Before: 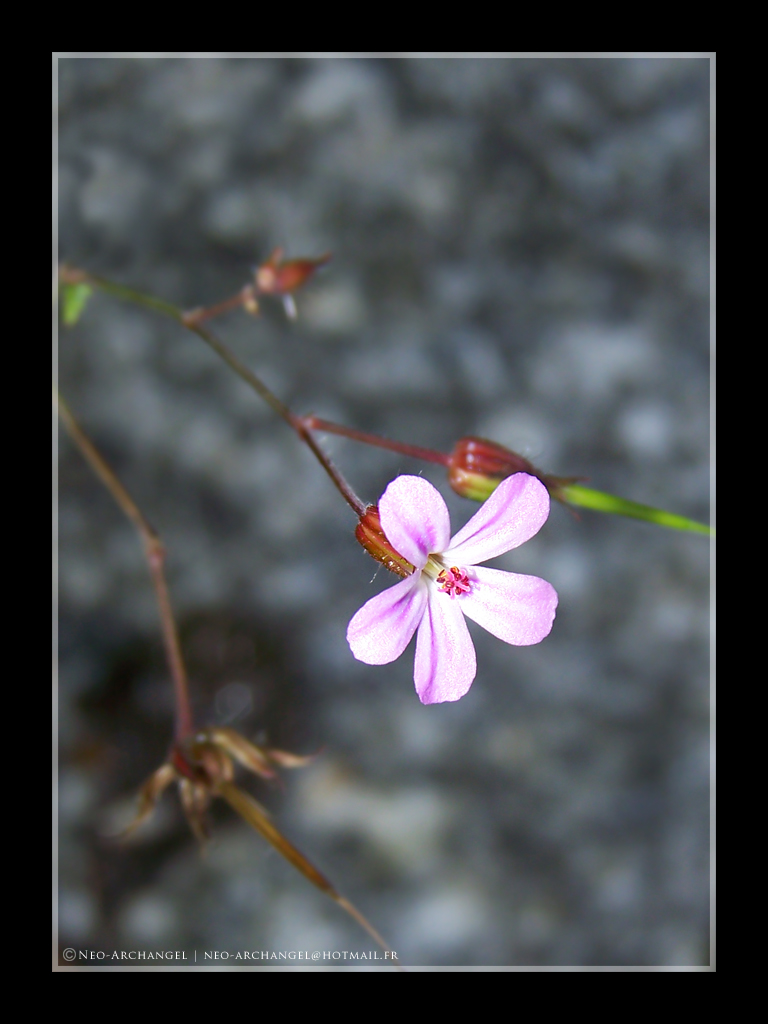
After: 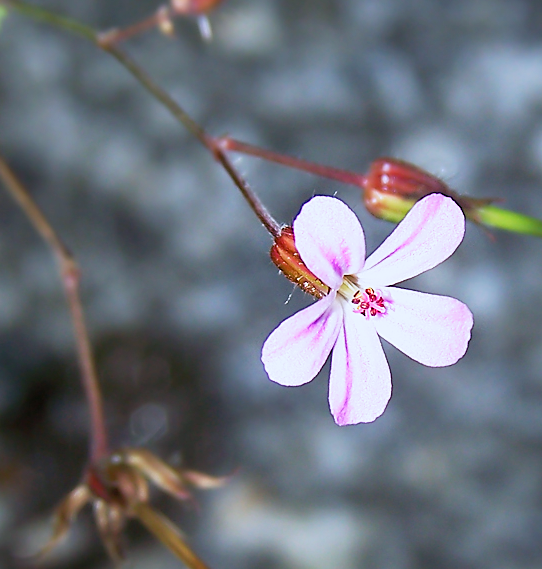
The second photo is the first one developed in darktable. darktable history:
color correction: highlights a* -0.769, highlights b* -9.2
sharpen: radius 1.378, amount 1.253, threshold 0.849
base curve: curves: ch0 [(0, 0) (0.088, 0.125) (0.176, 0.251) (0.354, 0.501) (0.613, 0.749) (1, 0.877)], preserve colors none
levels: black 0.014%, levels [0.016, 0.5, 0.996]
crop: left 11.076%, top 27.27%, right 18.311%, bottom 17.106%
